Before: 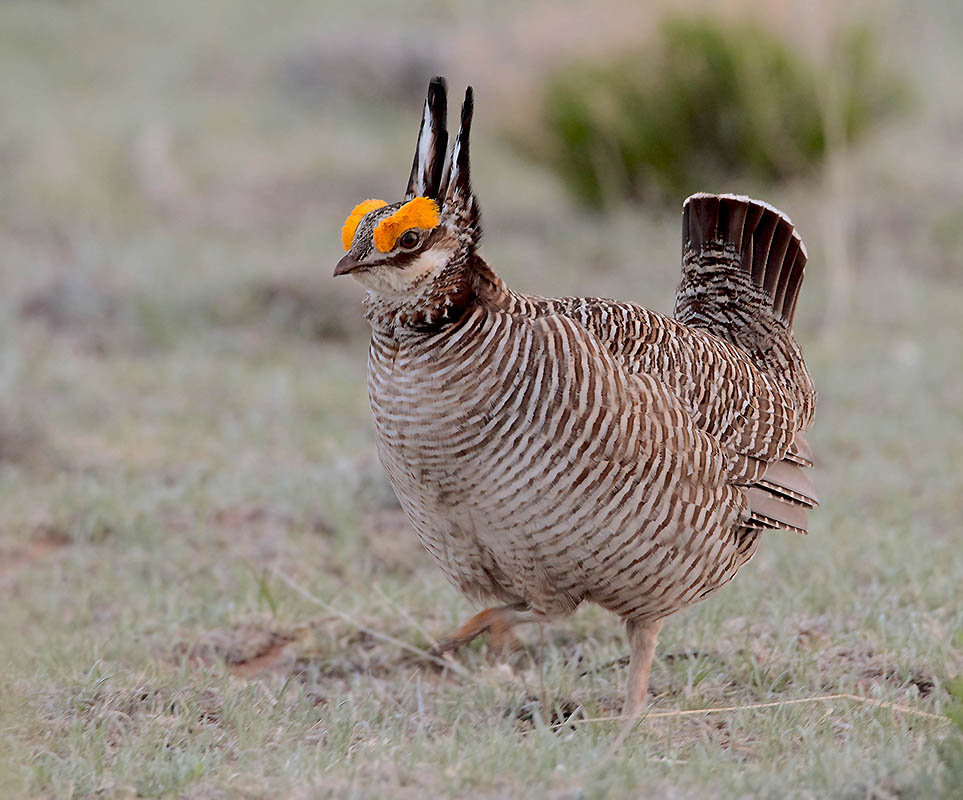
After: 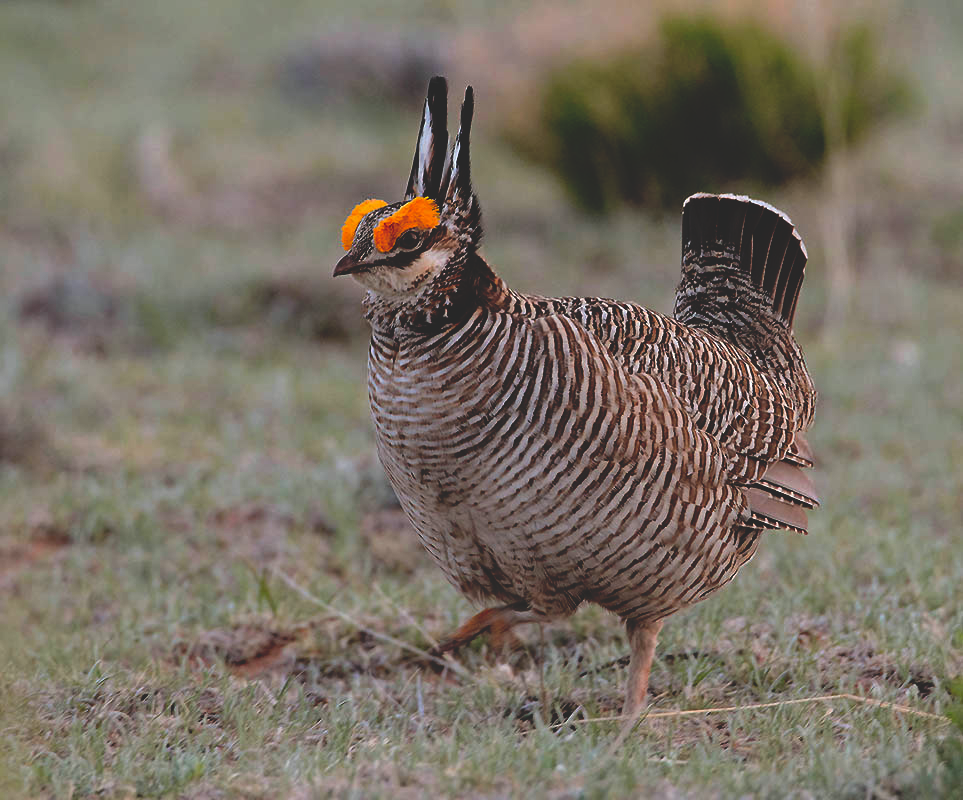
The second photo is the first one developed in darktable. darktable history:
haze removal: adaptive false
base curve: curves: ch0 [(0, 0.02) (0.083, 0.036) (1, 1)], preserve colors none
